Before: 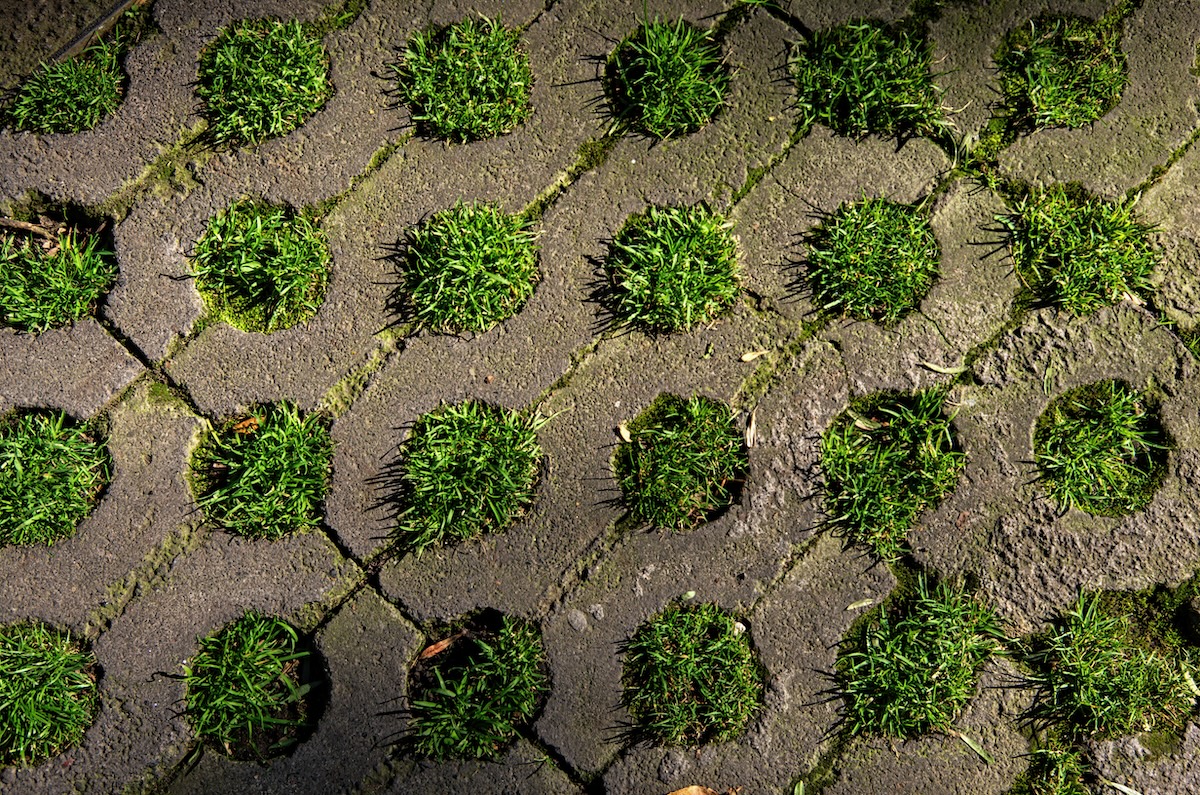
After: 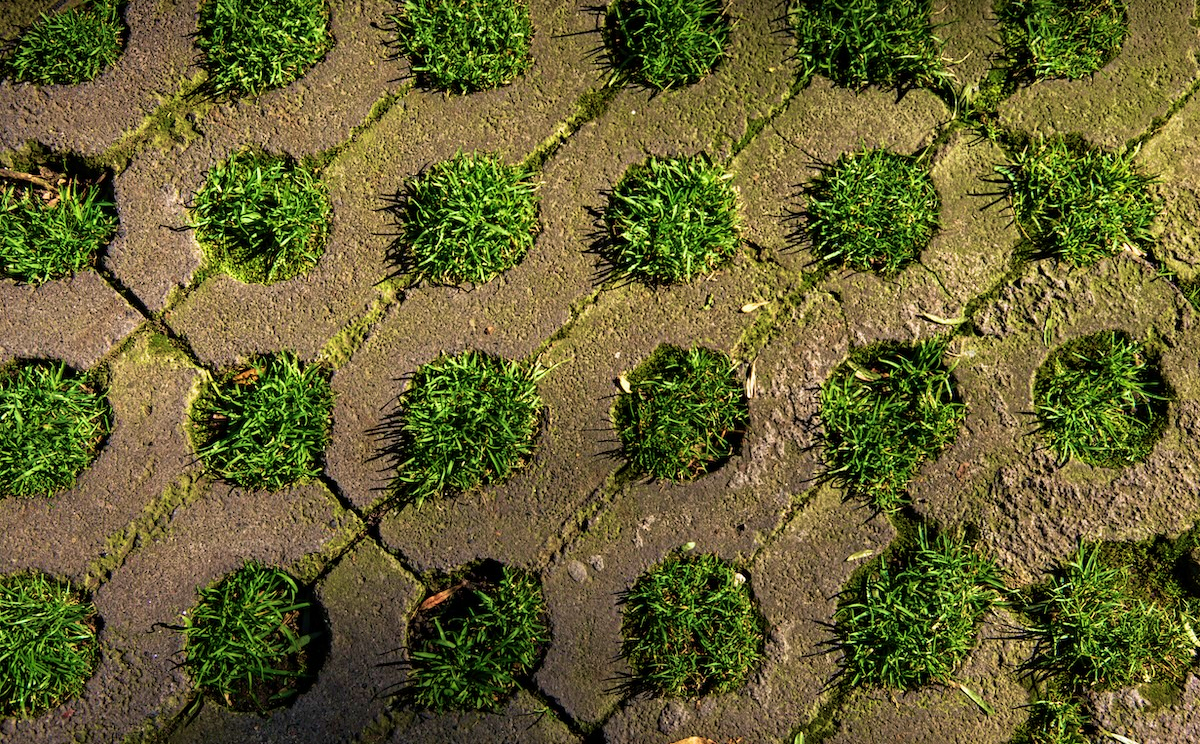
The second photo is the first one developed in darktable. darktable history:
crop and rotate: top 6.389%
velvia: strength 75%
